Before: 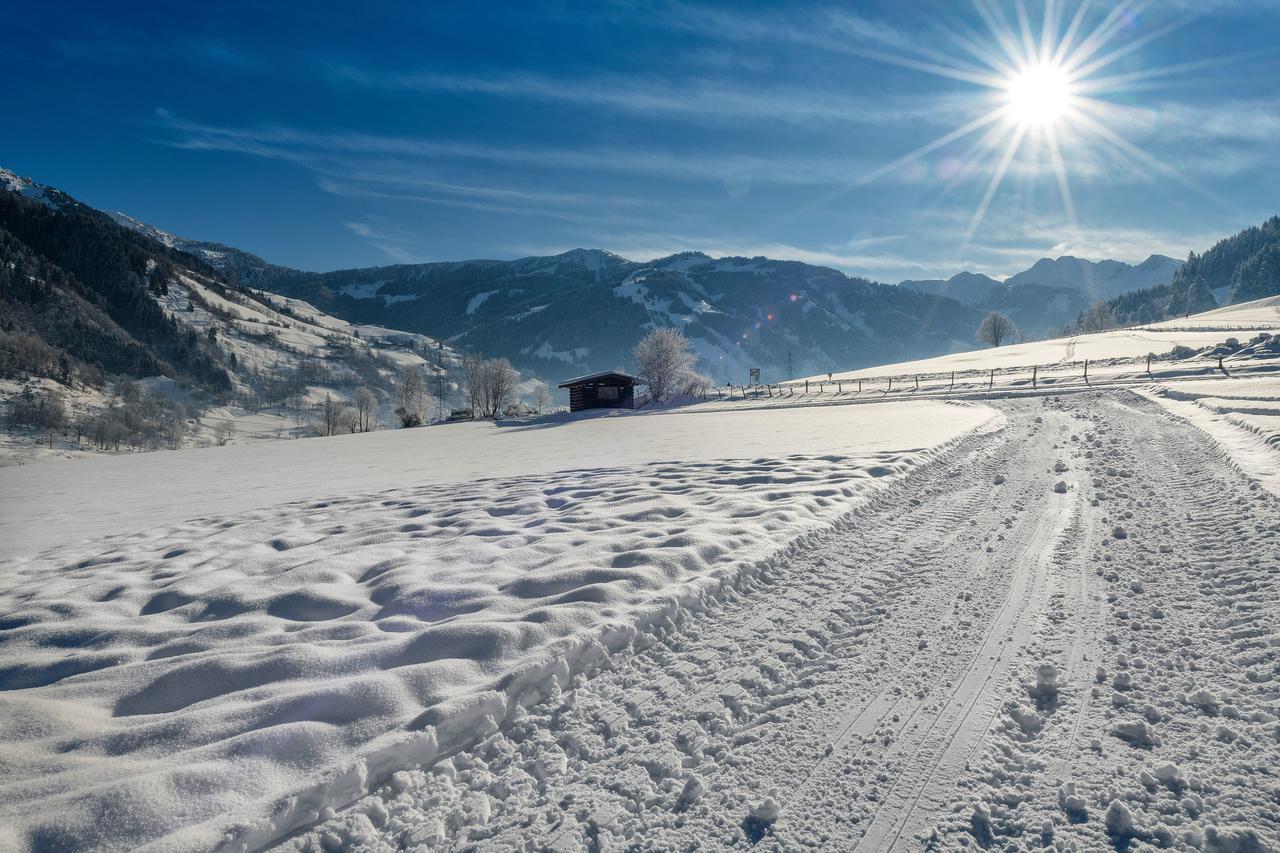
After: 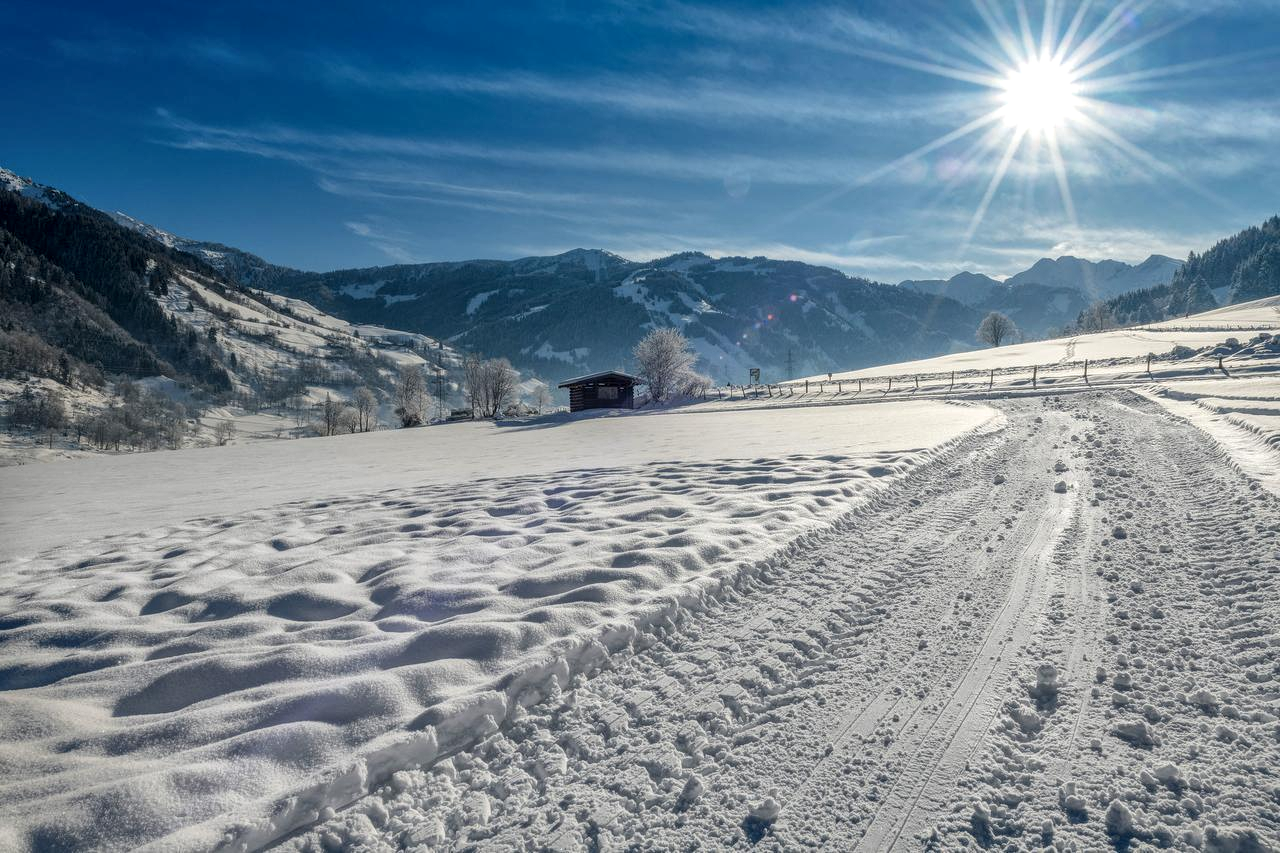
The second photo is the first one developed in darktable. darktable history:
local contrast: highlights 4%, shadows 7%, detail 133%
